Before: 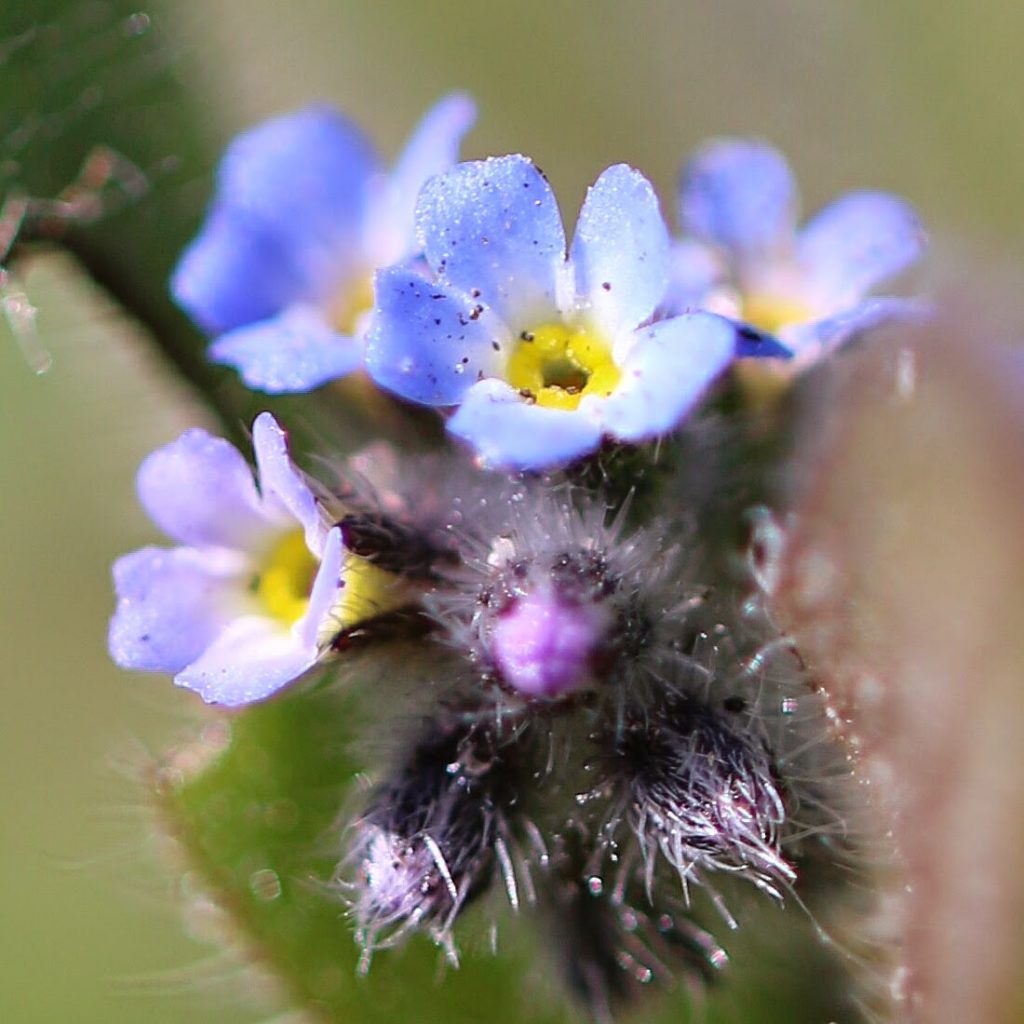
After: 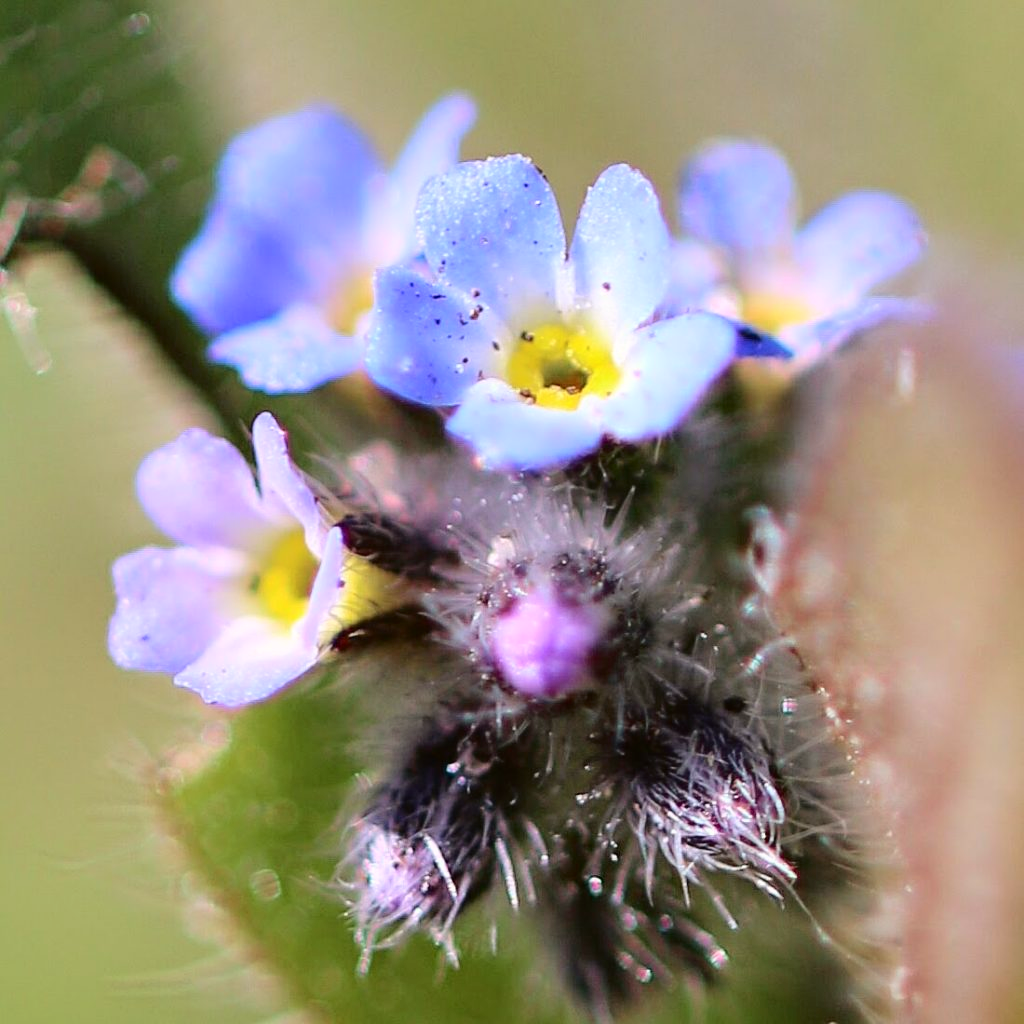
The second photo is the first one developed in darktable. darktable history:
tone curve: curves: ch0 [(0, 0.01) (0.052, 0.045) (0.136, 0.133) (0.29, 0.332) (0.453, 0.531) (0.676, 0.751) (0.89, 0.919) (1, 1)]; ch1 [(0, 0) (0.094, 0.081) (0.285, 0.299) (0.385, 0.403) (0.446, 0.443) (0.495, 0.496) (0.544, 0.552) (0.589, 0.612) (0.722, 0.728) (1, 1)]; ch2 [(0, 0) (0.257, 0.217) (0.43, 0.421) (0.498, 0.507) (0.531, 0.544) (0.56, 0.579) (0.625, 0.642) (1, 1)], color space Lab, independent channels, preserve colors none
